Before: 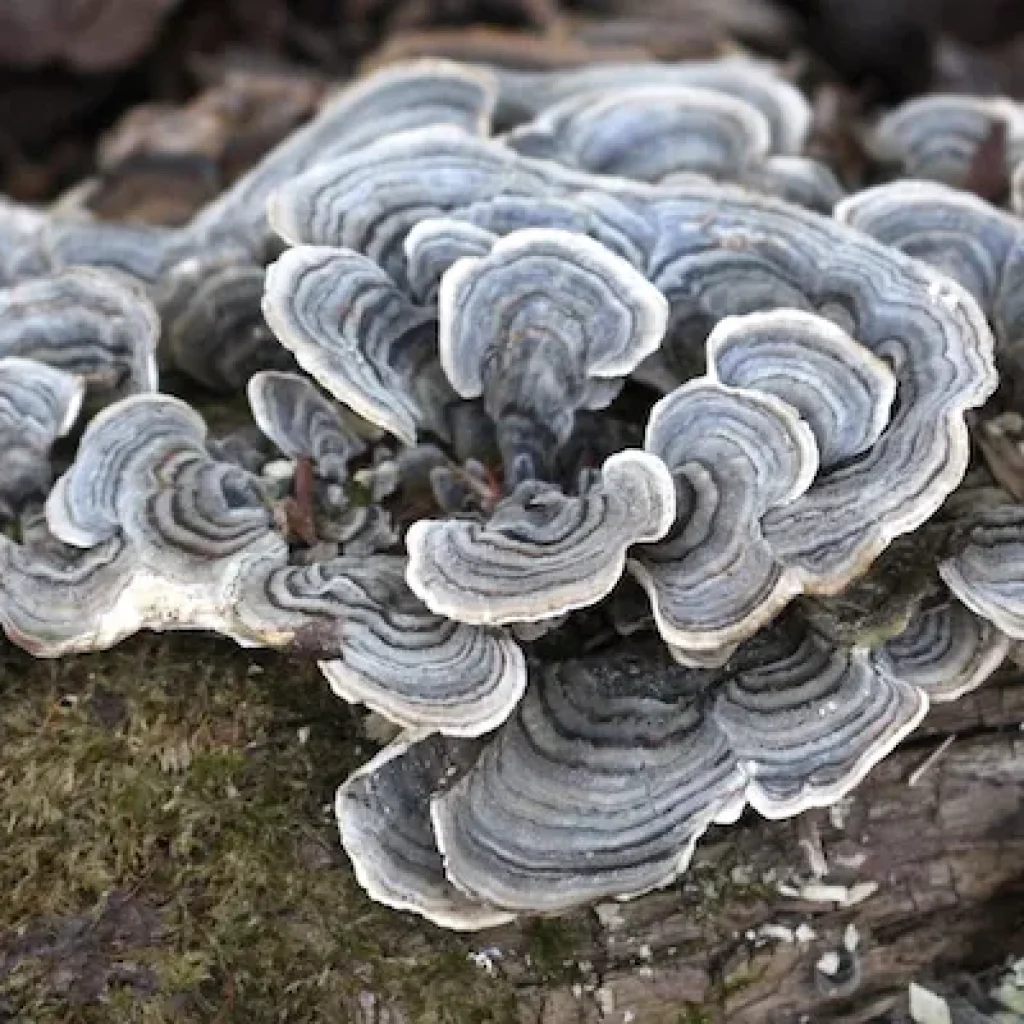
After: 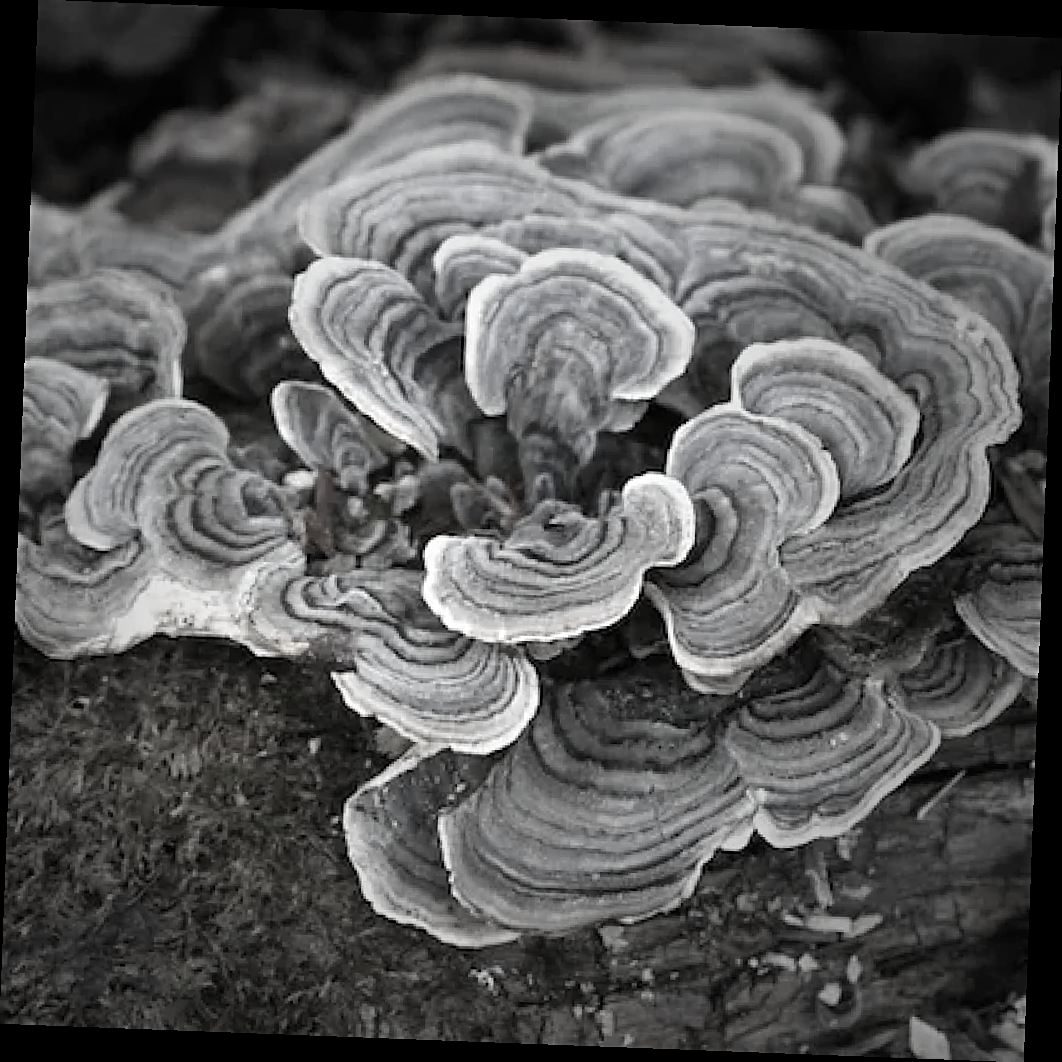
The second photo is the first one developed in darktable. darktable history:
color correction: saturation 0.2
sharpen: on, module defaults
rotate and perspective: rotation 2.17°, automatic cropping off
vignetting: fall-off start 33.76%, fall-off radius 64.94%, brightness -0.575, center (-0.12, -0.002), width/height ratio 0.959
